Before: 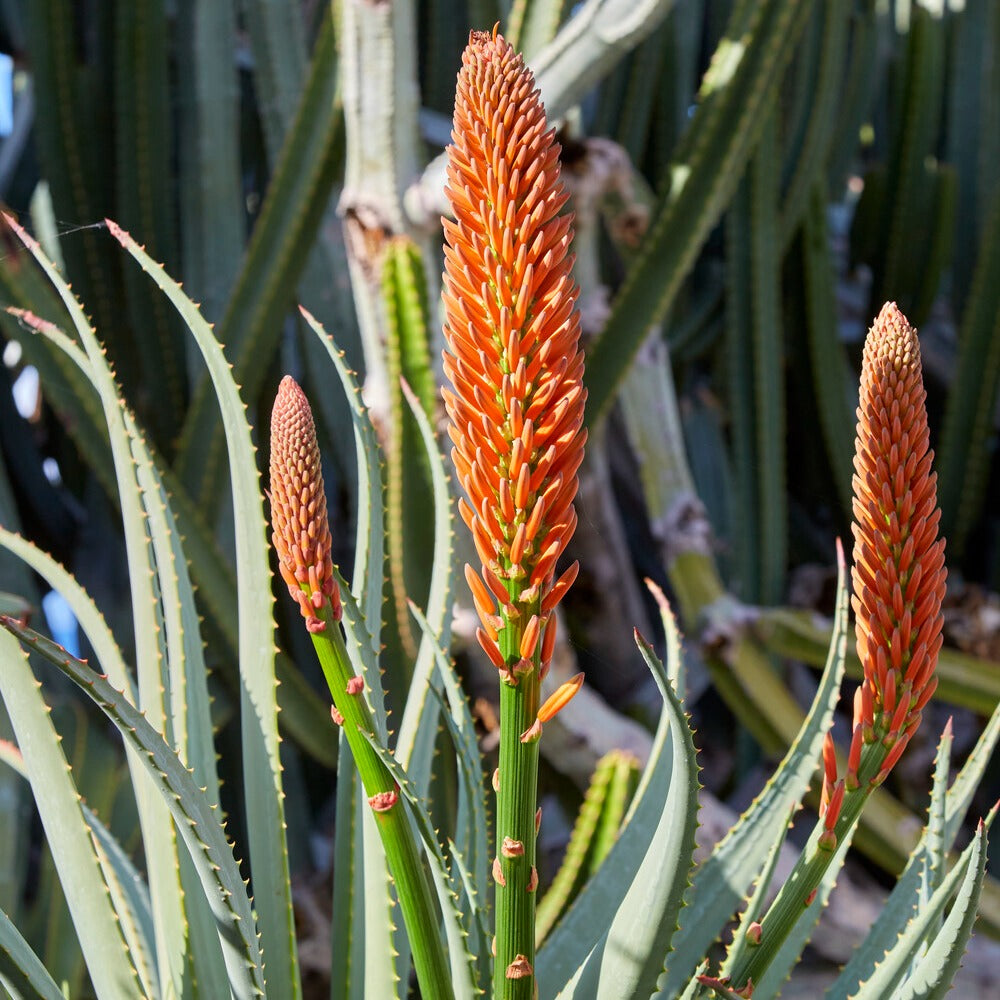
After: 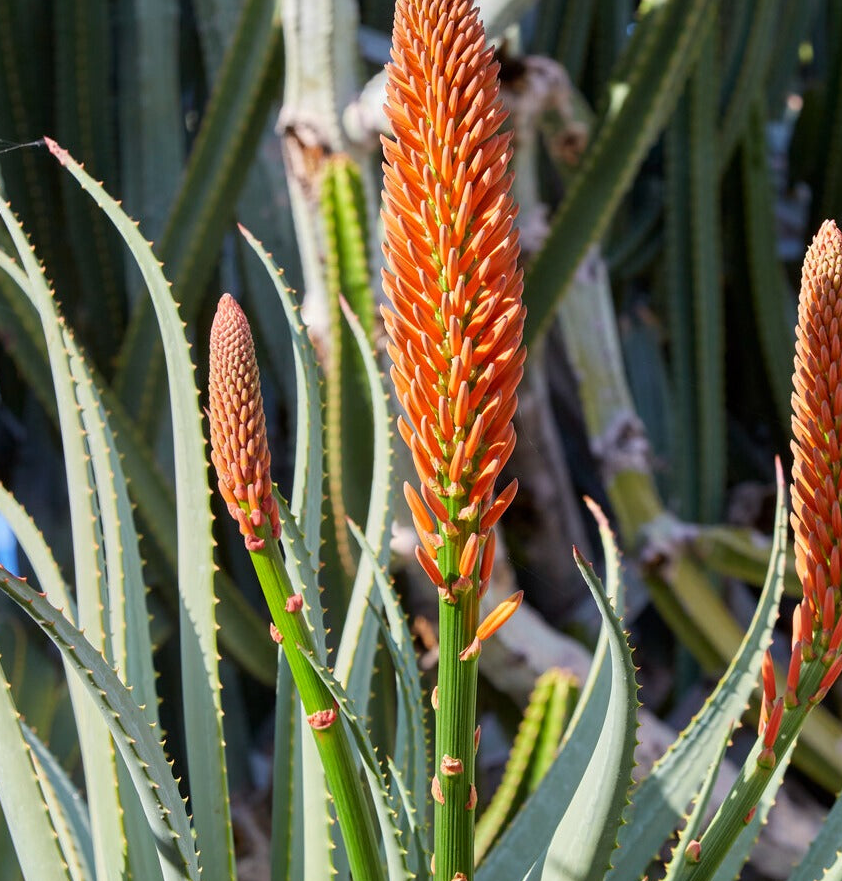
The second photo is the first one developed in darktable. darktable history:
crop: left 6.167%, top 8.245%, right 9.537%, bottom 3.614%
